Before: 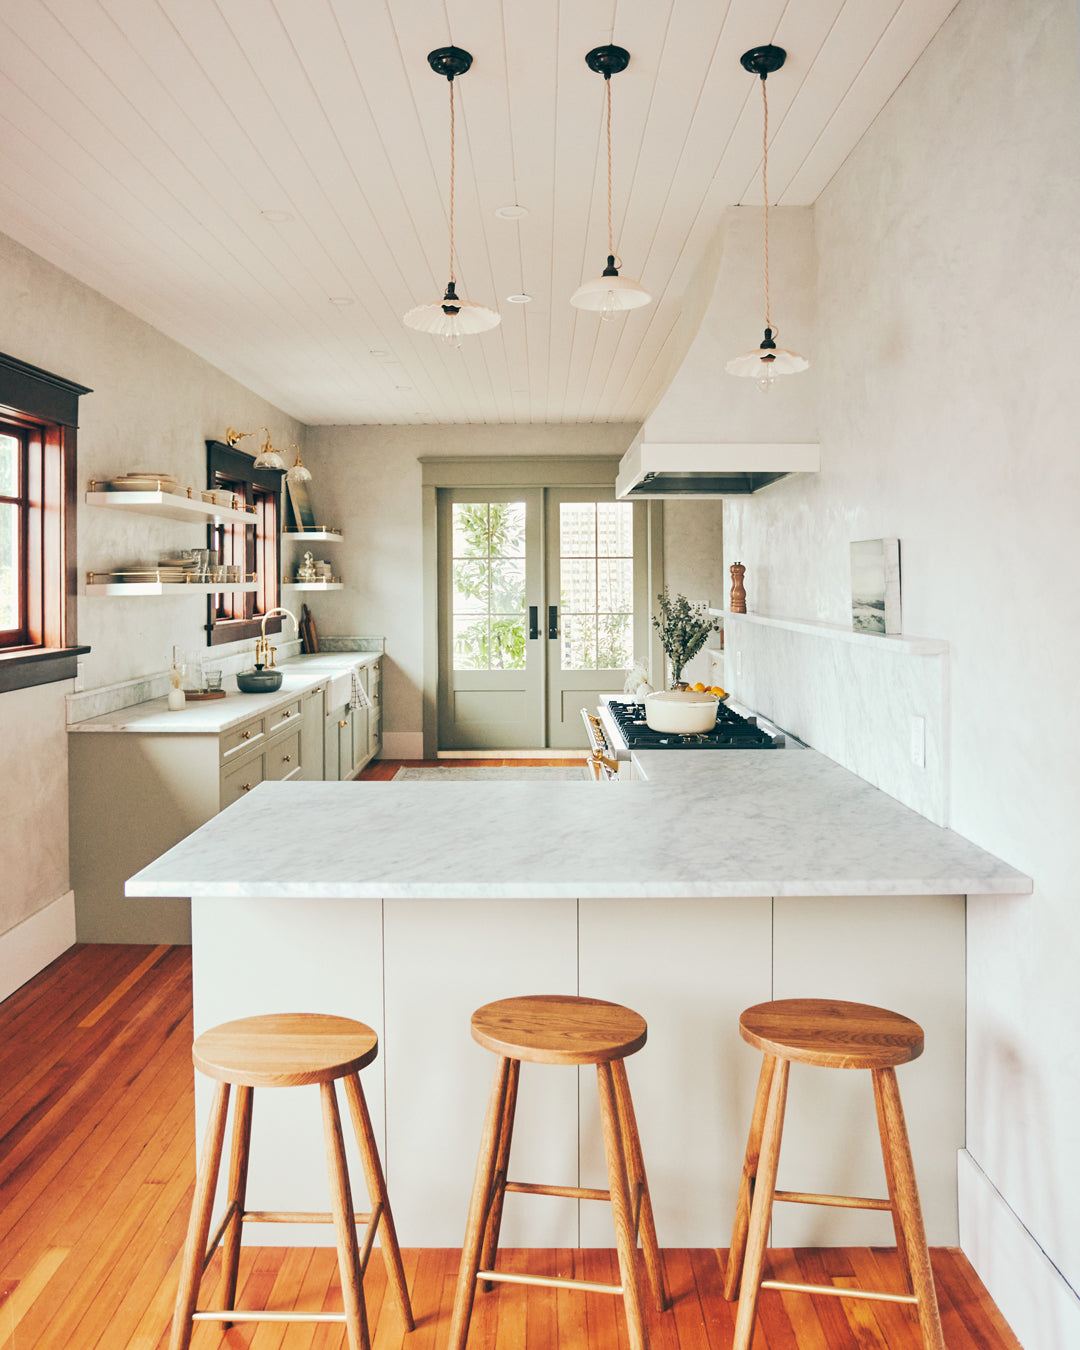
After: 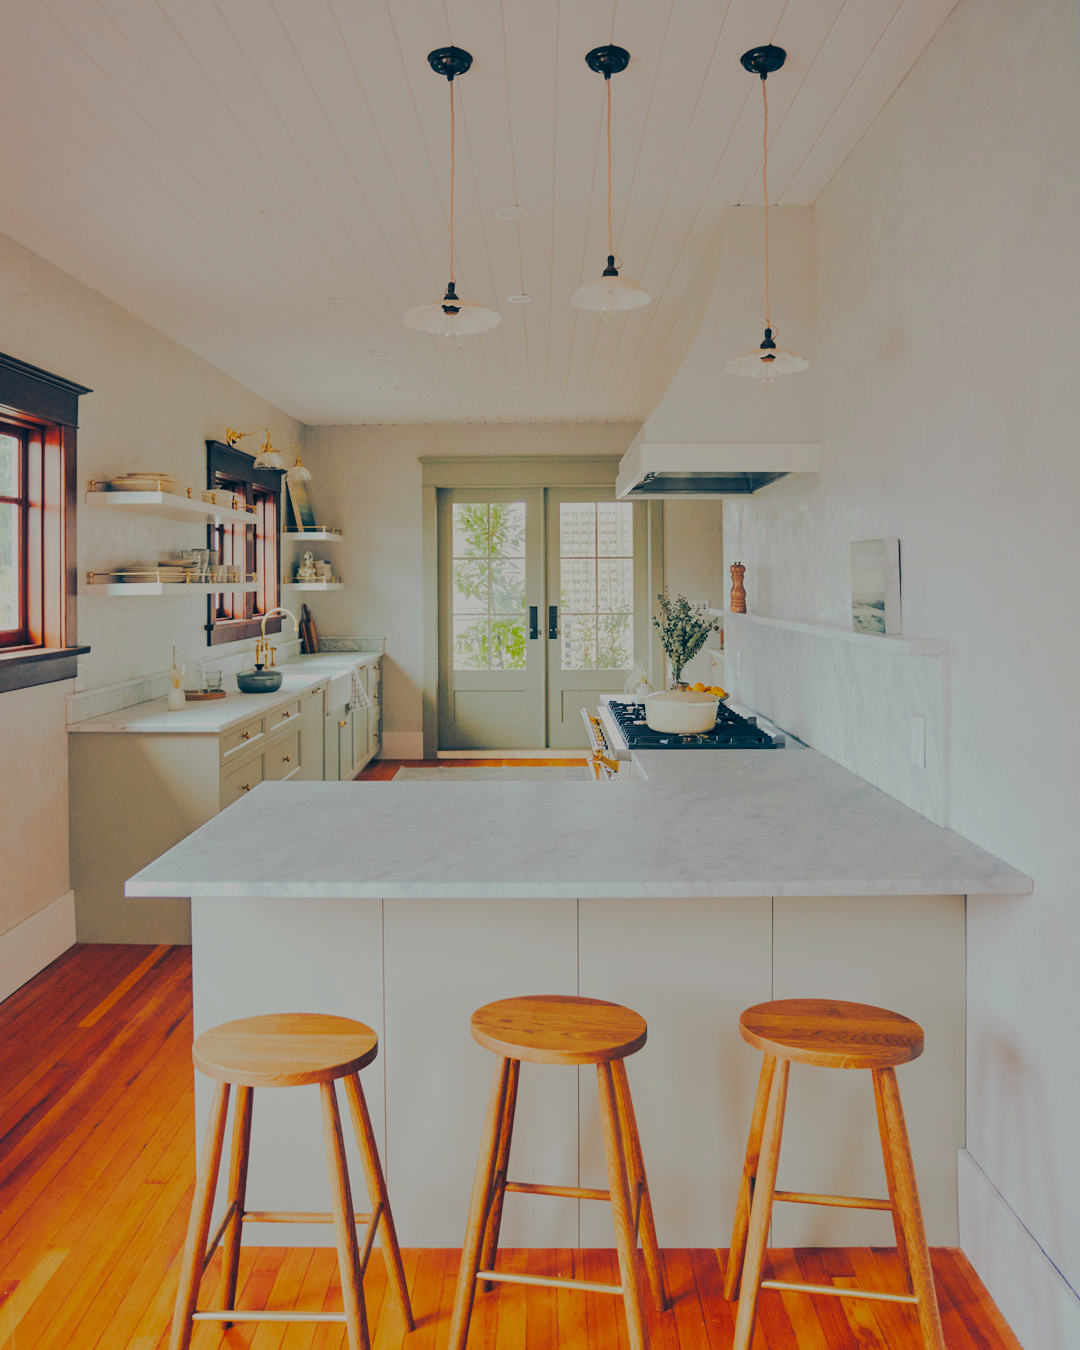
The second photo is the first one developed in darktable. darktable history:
tone equalizer: -8 EV -0.012 EV, -7 EV 0.015 EV, -6 EV -0.006 EV, -5 EV 0.006 EV, -4 EV -0.046 EV, -3 EV -0.232 EV, -2 EV -0.68 EV, -1 EV -1 EV, +0 EV -0.975 EV, edges refinement/feathering 500, mask exposure compensation -1.57 EV, preserve details no
color balance rgb: shadows lift › luminance -21.753%, shadows lift › chroma 6.606%, shadows lift › hue 267.87°, power › hue 329.89°, perceptual saturation grading › global saturation 29.669%
